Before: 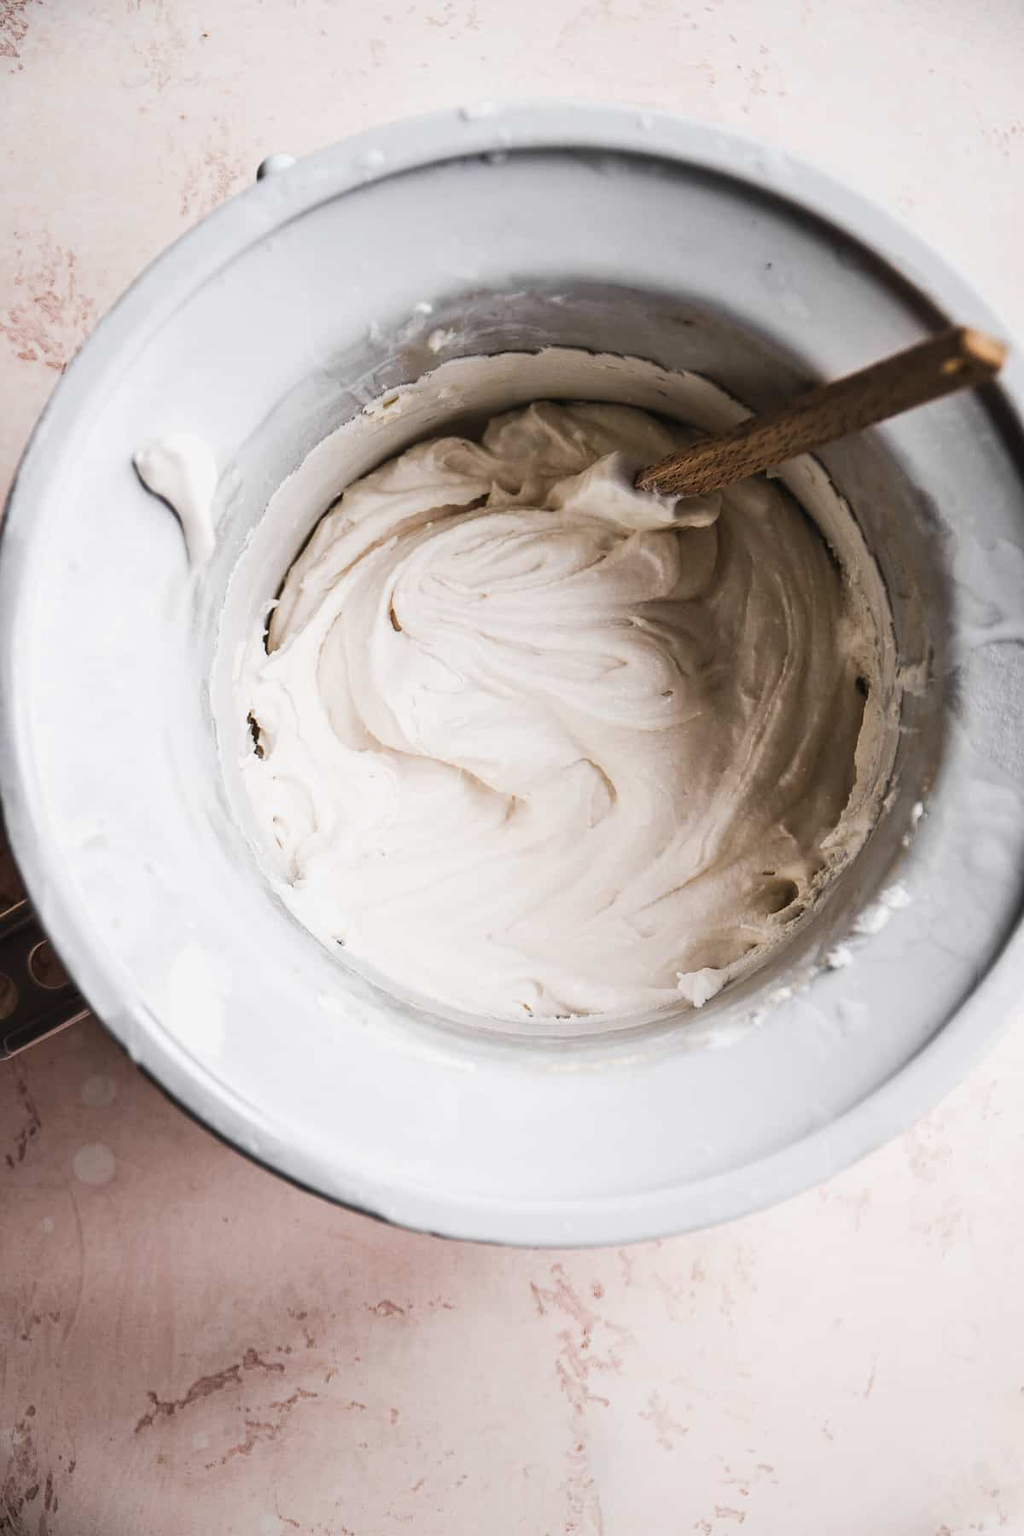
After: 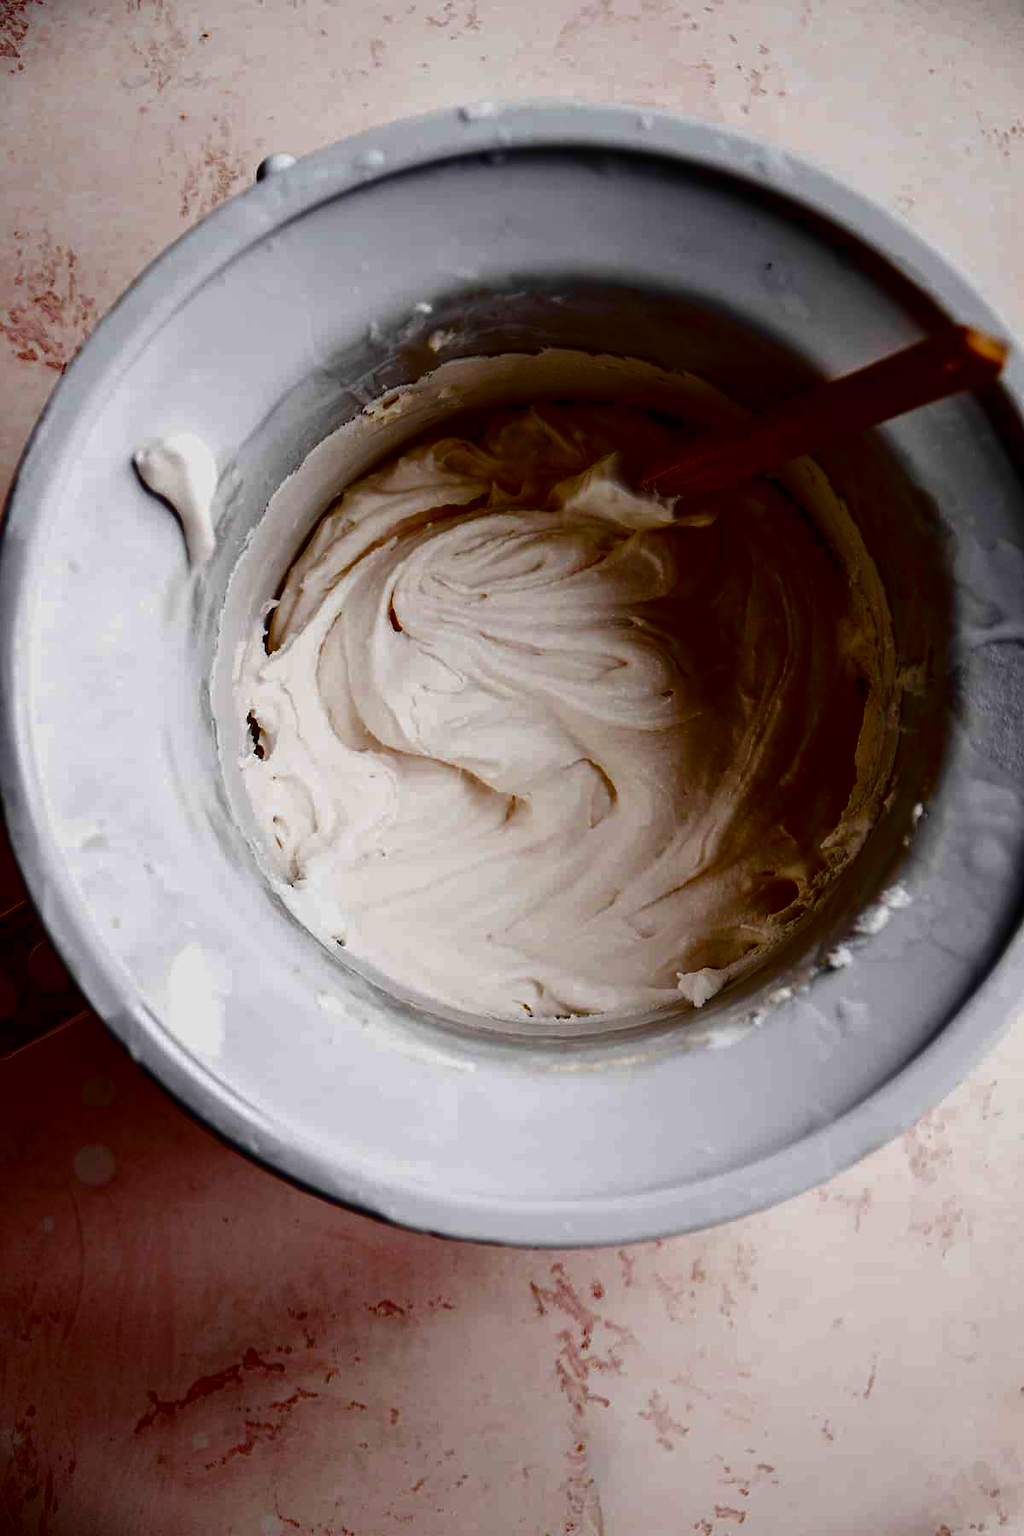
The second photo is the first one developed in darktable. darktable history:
contrast brightness saturation: brightness -0.993, saturation 0.985
